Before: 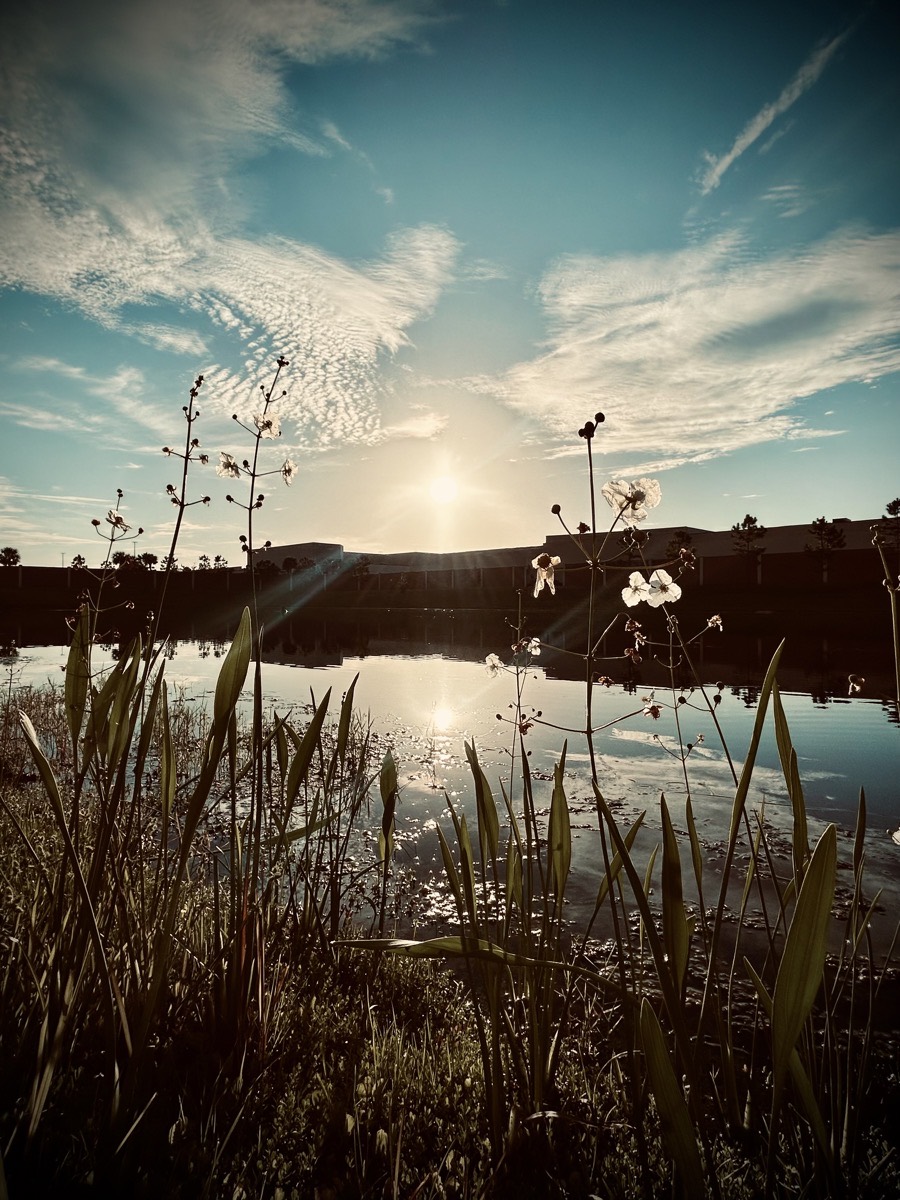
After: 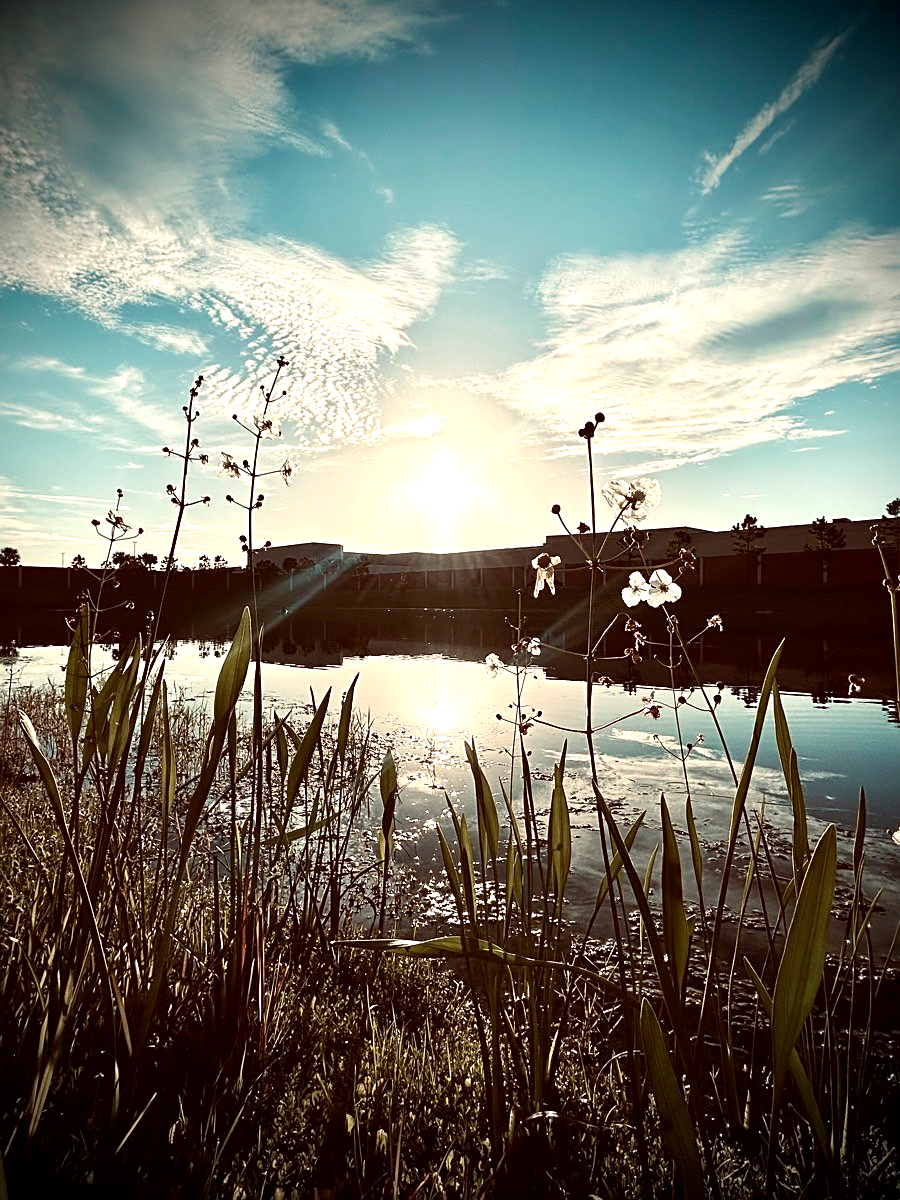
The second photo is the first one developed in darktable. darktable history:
exposure: black level correction 0.001, exposure 0.675 EV, compensate highlight preservation false
sharpen: on, module defaults
contrast brightness saturation: contrast 0.006, saturation -0.054
